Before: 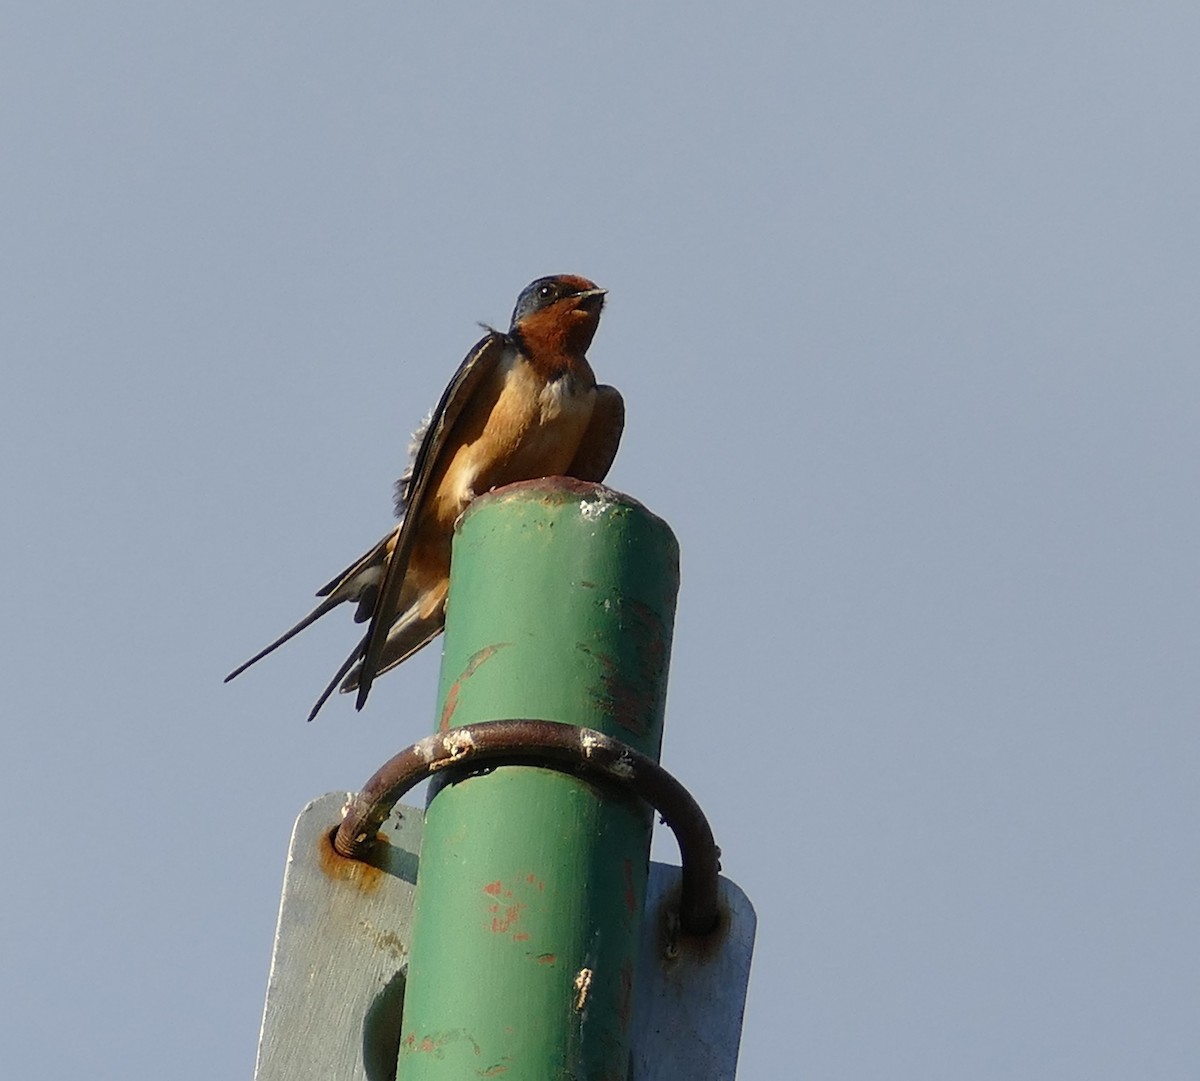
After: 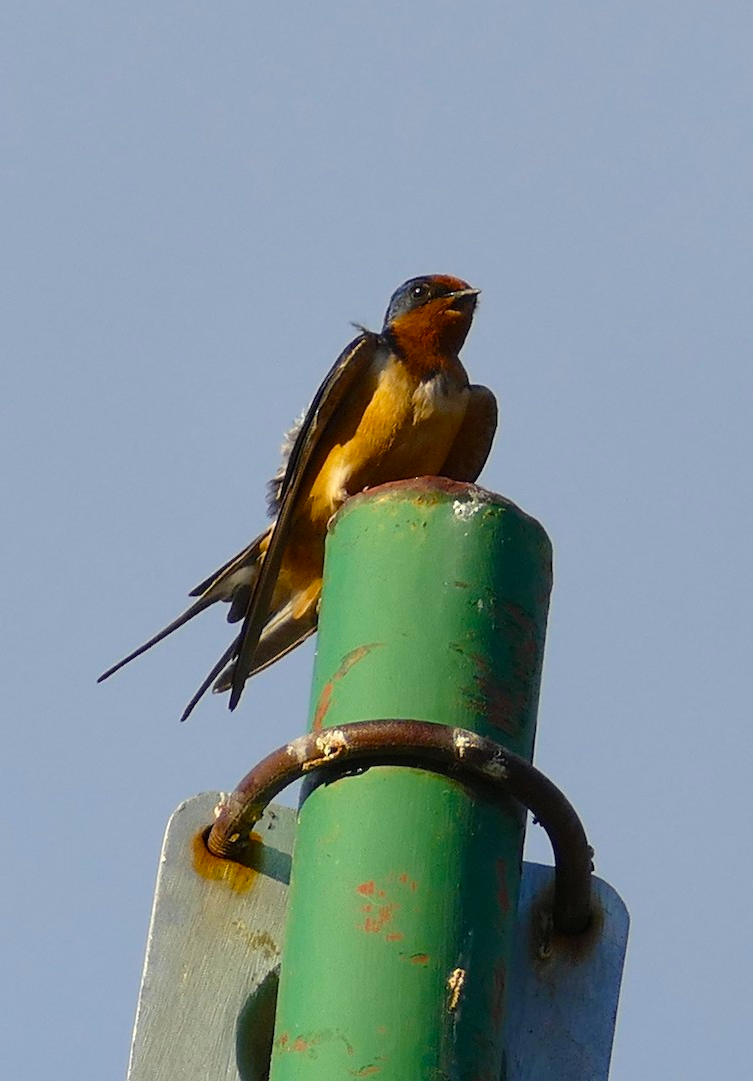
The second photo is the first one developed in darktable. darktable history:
color balance rgb: linear chroma grading › global chroma 15%, perceptual saturation grading › global saturation 30%
crop: left 10.644%, right 26.528%
